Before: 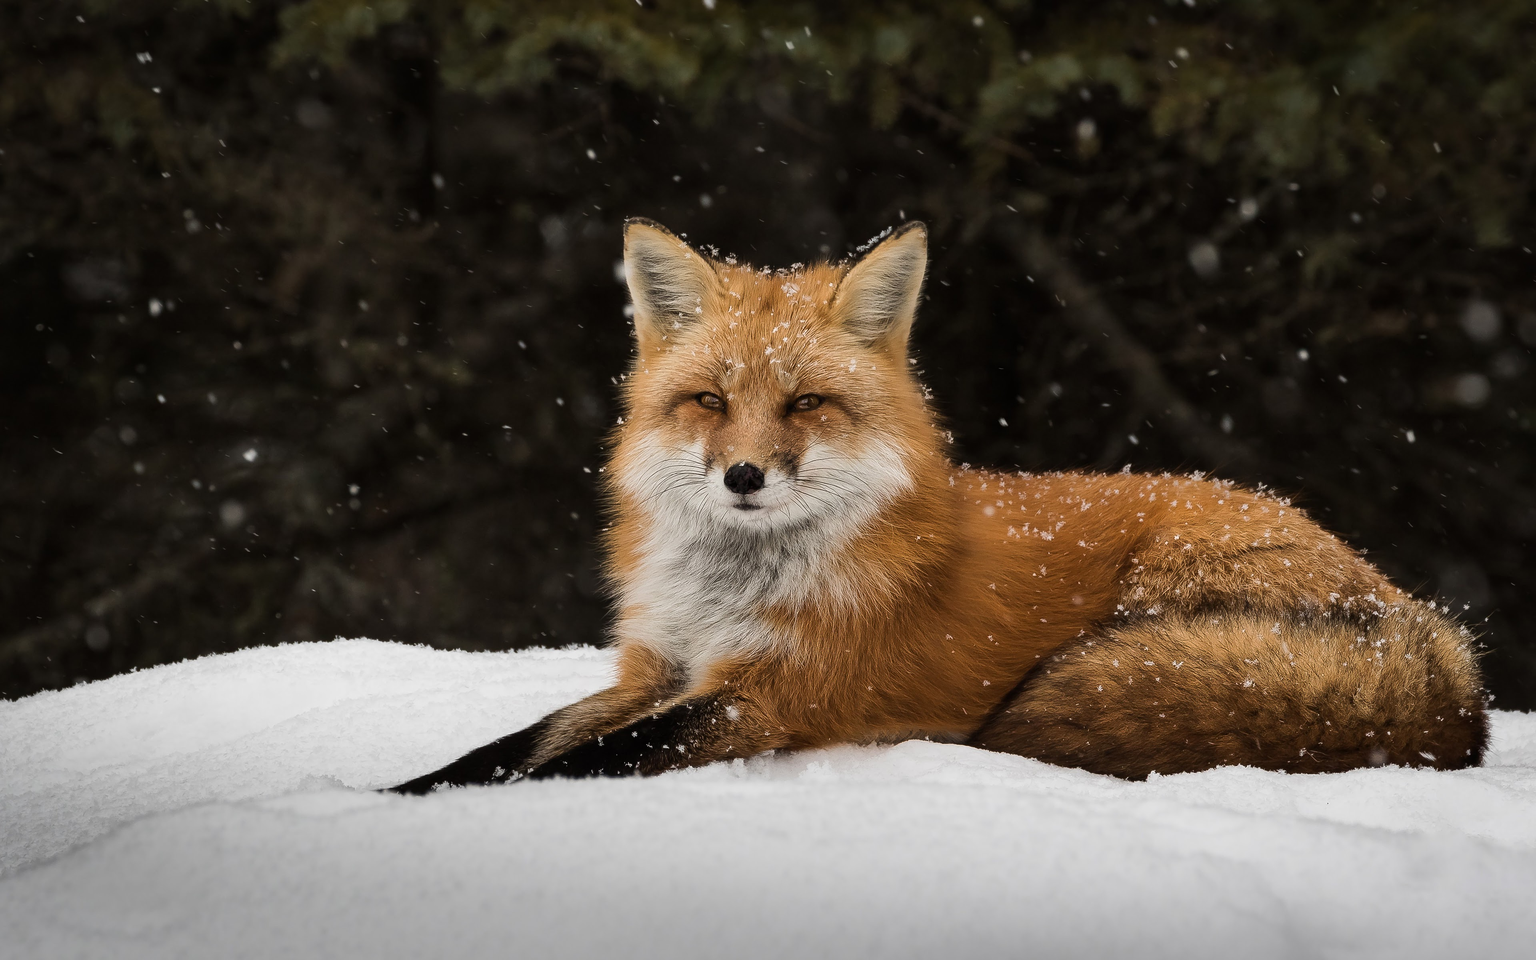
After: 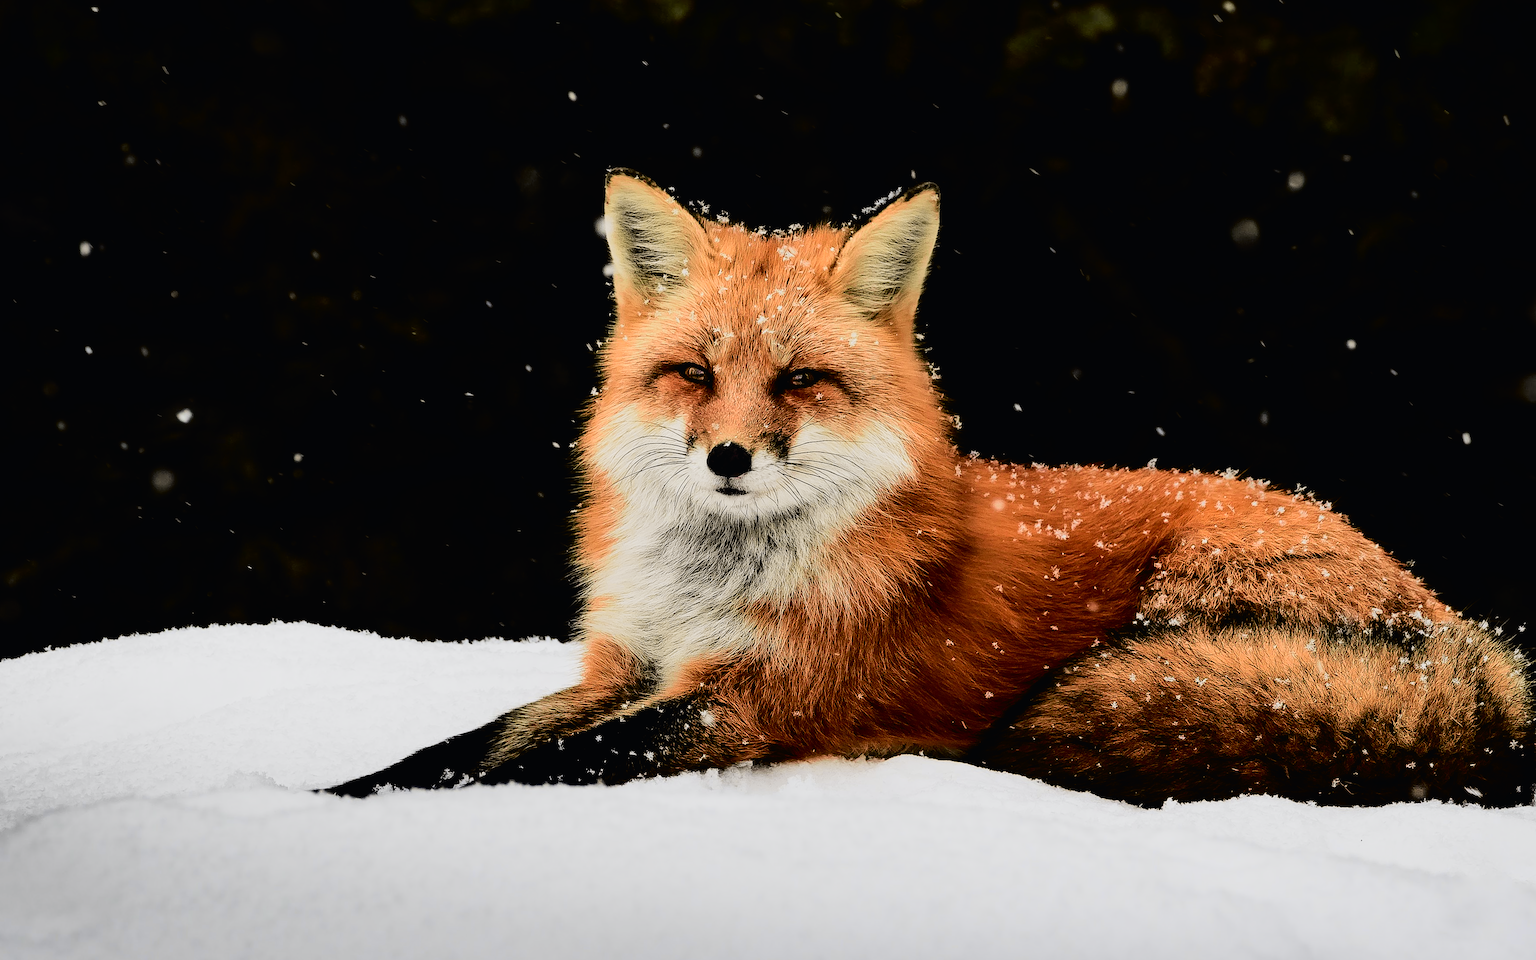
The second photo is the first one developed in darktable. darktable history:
tone curve: curves: ch0 [(0, 0.01) (0.133, 0.057) (0.338, 0.327) (0.494, 0.55) (0.726, 0.807) (1, 1)]; ch1 [(0, 0) (0.346, 0.324) (0.45, 0.431) (0.5, 0.5) (0.522, 0.517) (0.543, 0.578) (1, 1)]; ch2 [(0, 0) (0.44, 0.424) (0.501, 0.499) (0.564, 0.611) (0.622, 0.667) (0.707, 0.746) (1, 1)], color space Lab, independent channels
crop and rotate: angle -1.93°, left 3.128%, top 4.109%, right 1.498%, bottom 0.448%
filmic rgb: black relative exposure -5.03 EV, white relative exposure 3.98 EV, hardness 2.9, contrast 1.3, highlights saturation mix -31.09%
